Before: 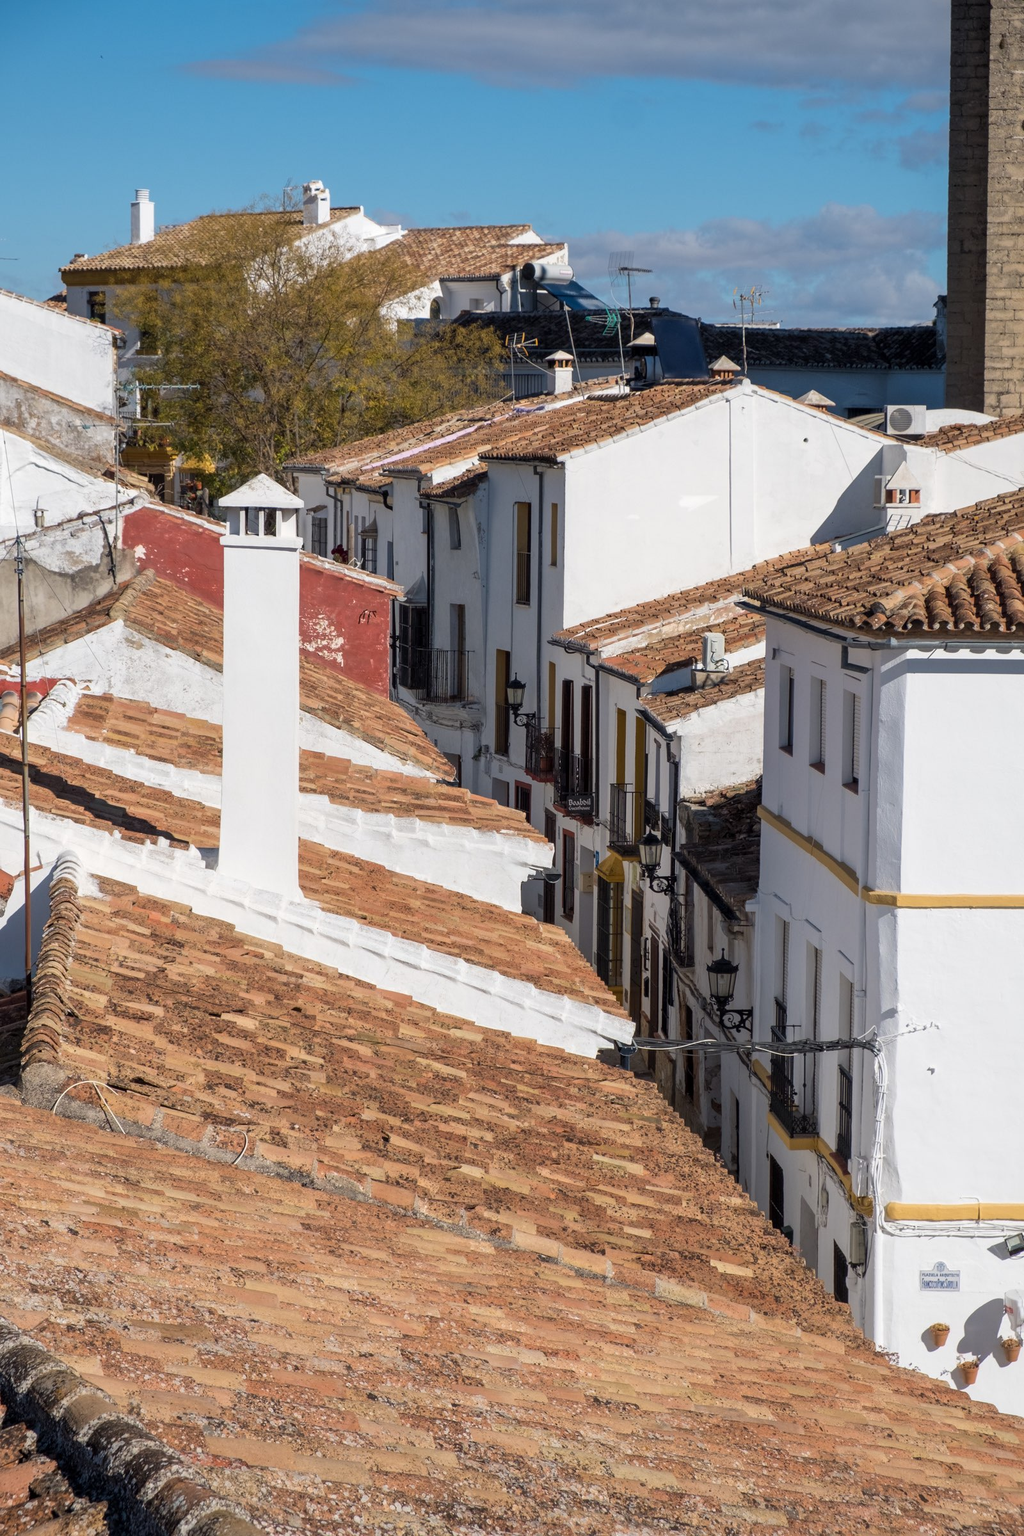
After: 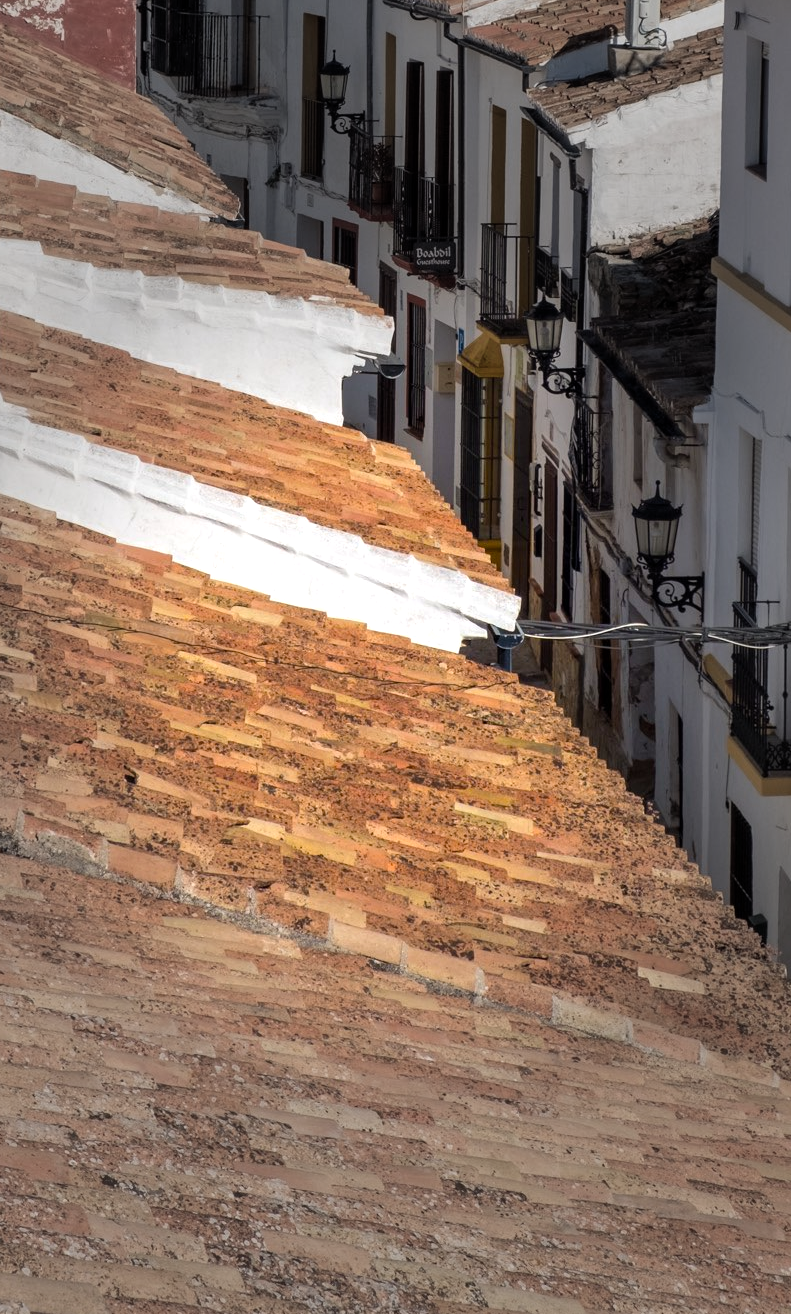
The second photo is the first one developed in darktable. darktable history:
vignetting: fall-off start 32.17%, fall-off radius 35.2%
crop: left 29.545%, top 41.737%, right 20.958%, bottom 3.497%
tone equalizer: -8 EV -0.447 EV, -7 EV -0.388 EV, -6 EV -0.314 EV, -5 EV -0.2 EV, -3 EV 0.194 EV, -2 EV 0.349 EV, -1 EV 0.392 EV, +0 EV 0.414 EV
color balance rgb: perceptual saturation grading › global saturation 19.932%, global vibrance 14.734%
